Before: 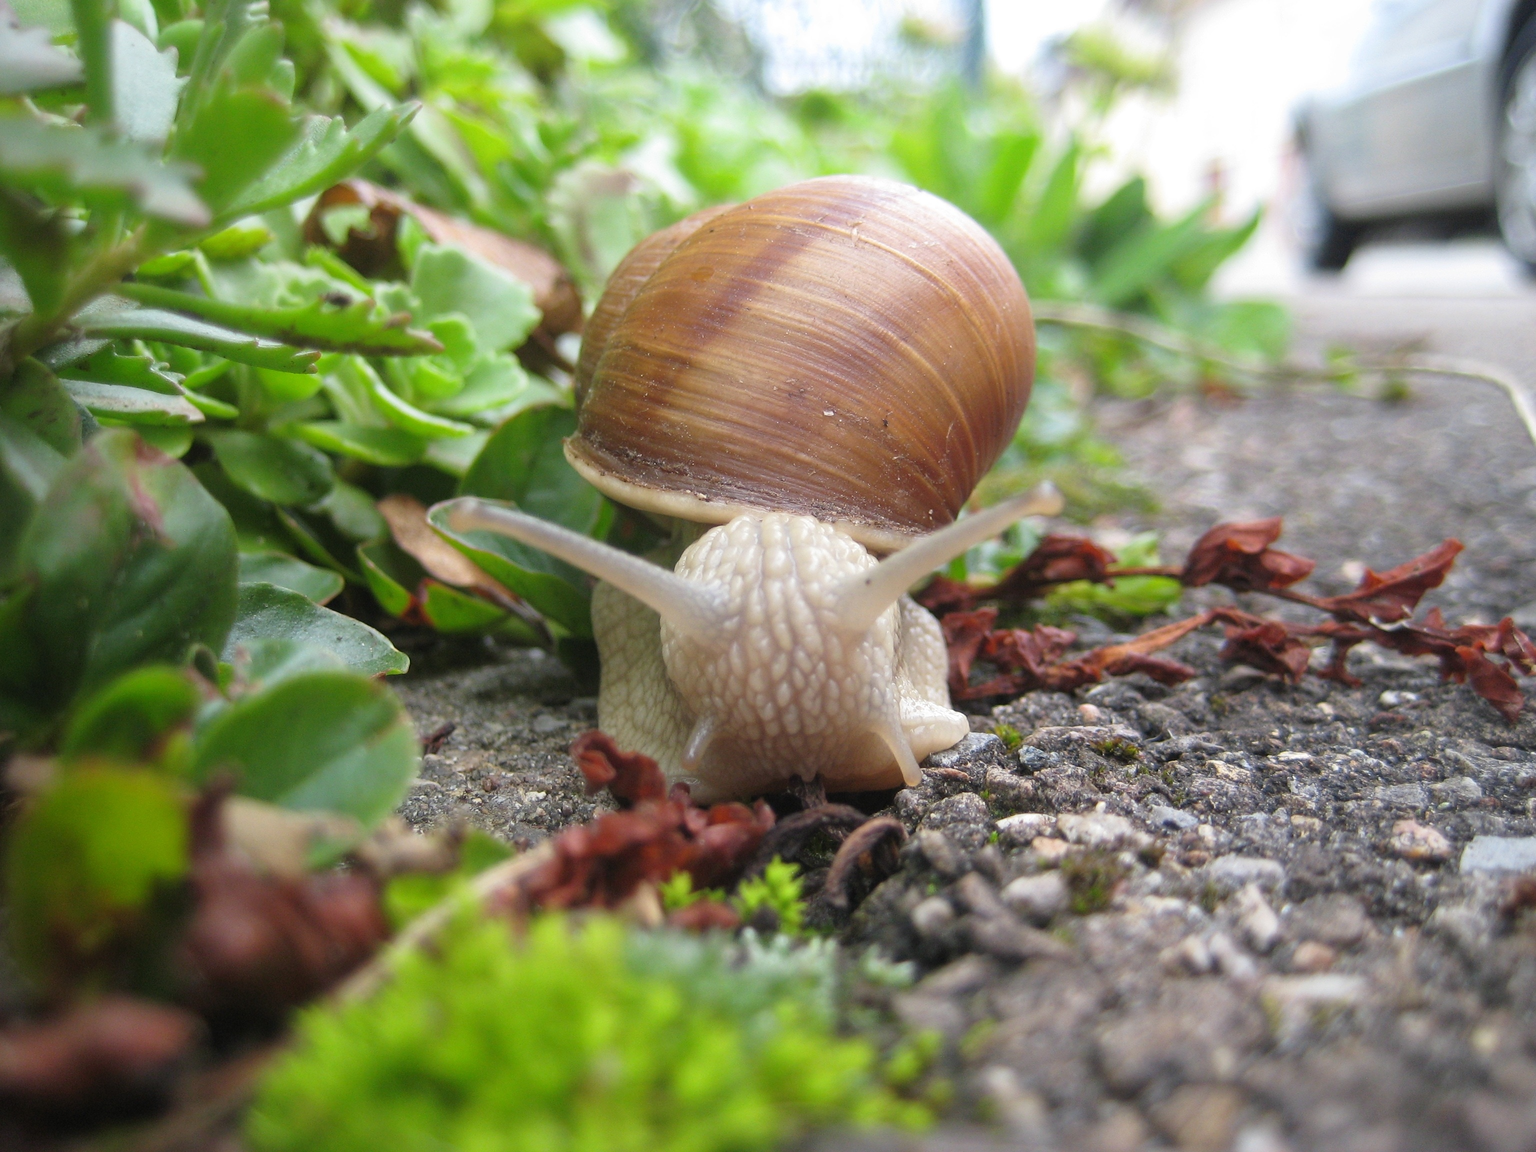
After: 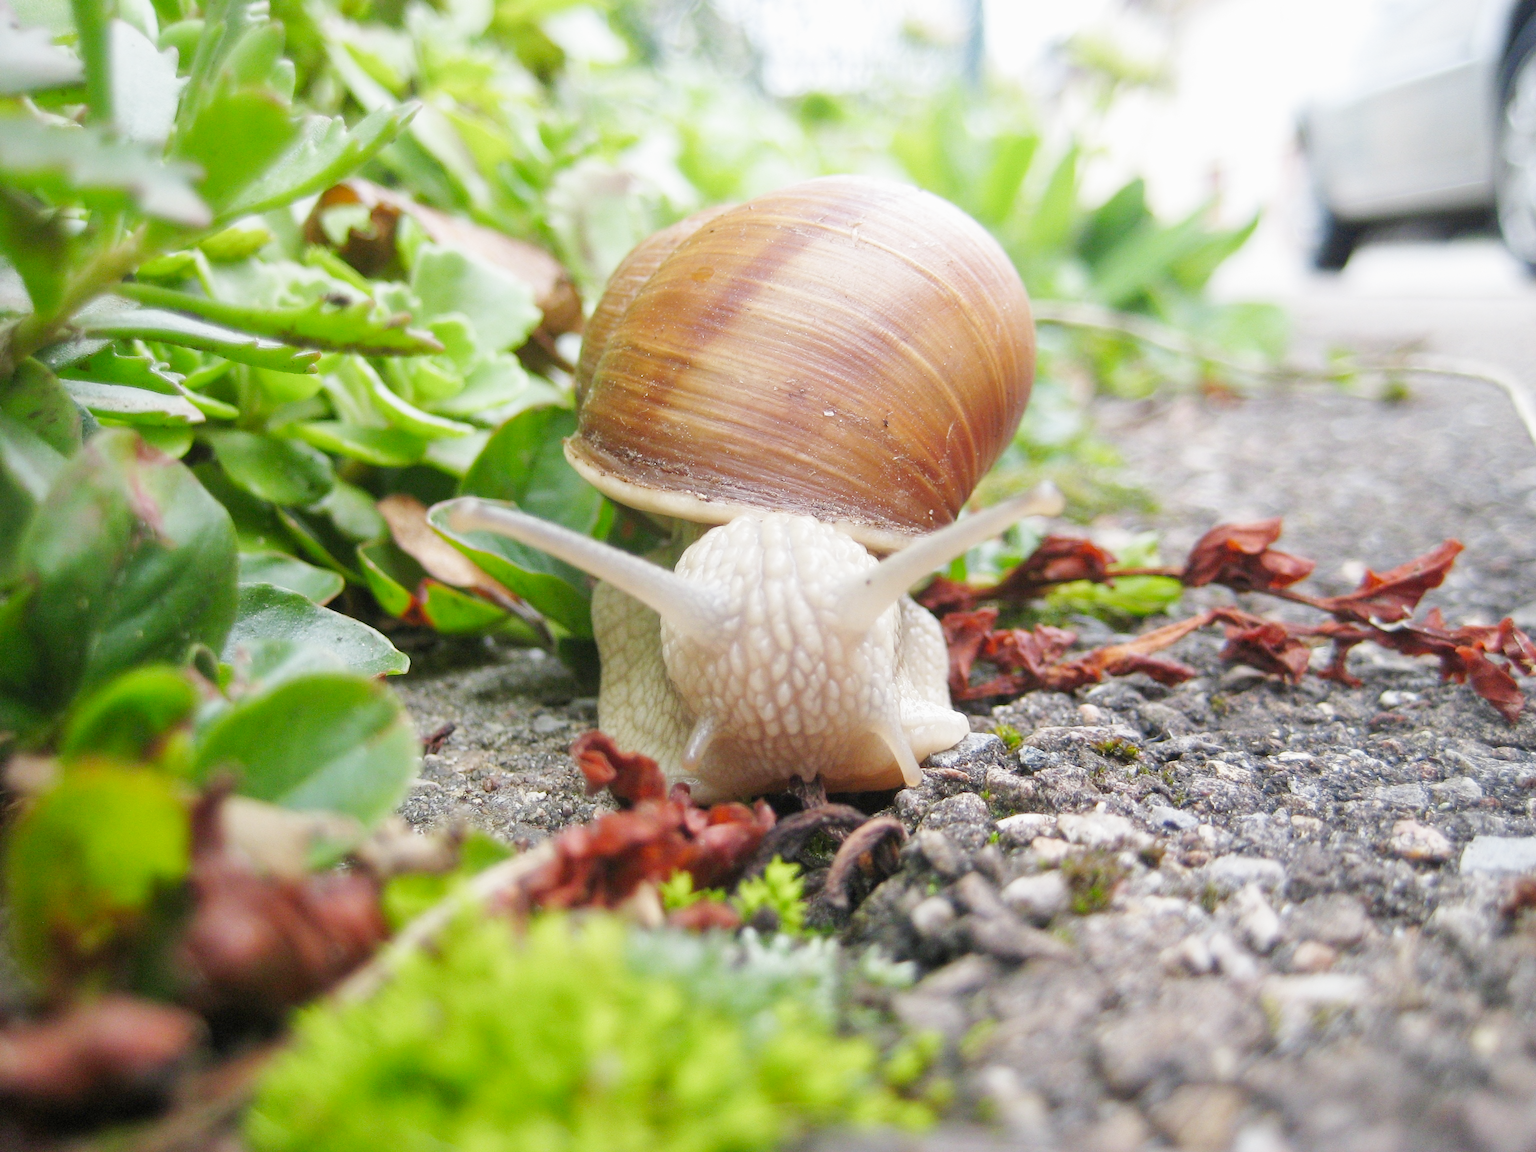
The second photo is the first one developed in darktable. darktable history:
exposure: black level correction 0, exposure 1.5 EV, compensate exposure bias true, compensate highlight preservation false
filmic rgb: middle gray luminance 29%, black relative exposure -10.3 EV, white relative exposure 5.5 EV, threshold 6 EV, target black luminance 0%, hardness 3.95, latitude 2.04%, contrast 1.132, highlights saturation mix 5%, shadows ↔ highlights balance 15.11%, add noise in highlights 0, preserve chrominance no, color science v3 (2019), use custom middle-gray values true, iterations of high-quality reconstruction 0, contrast in highlights soft, enable highlight reconstruction true
tone equalizer: -8 EV 1 EV, -7 EV 1 EV, -6 EV 1 EV, -5 EV 1 EV, -4 EV 1 EV, -3 EV 0.75 EV, -2 EV 0.5 EV, -1 EV 0.25 EV
